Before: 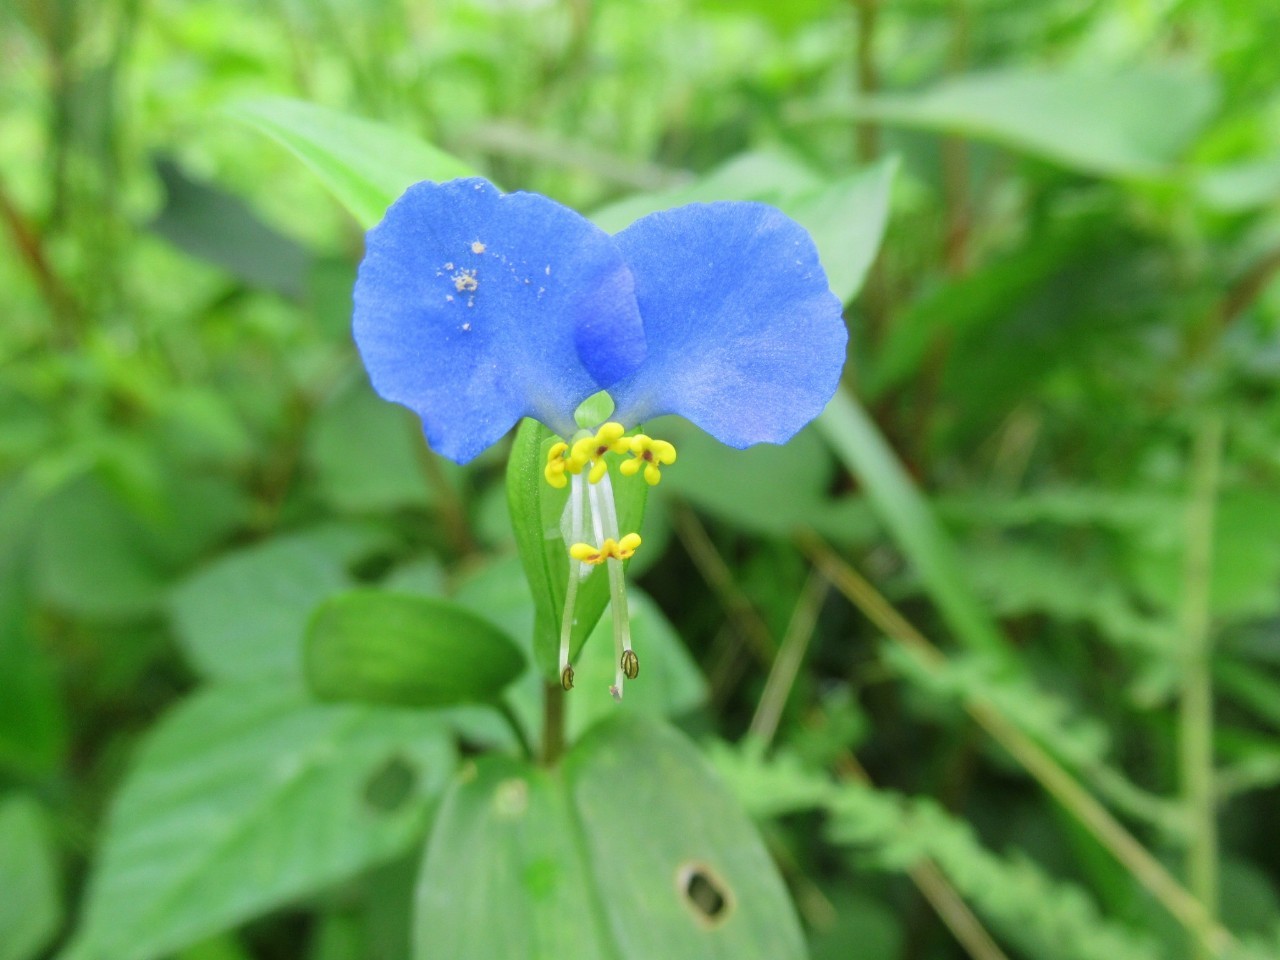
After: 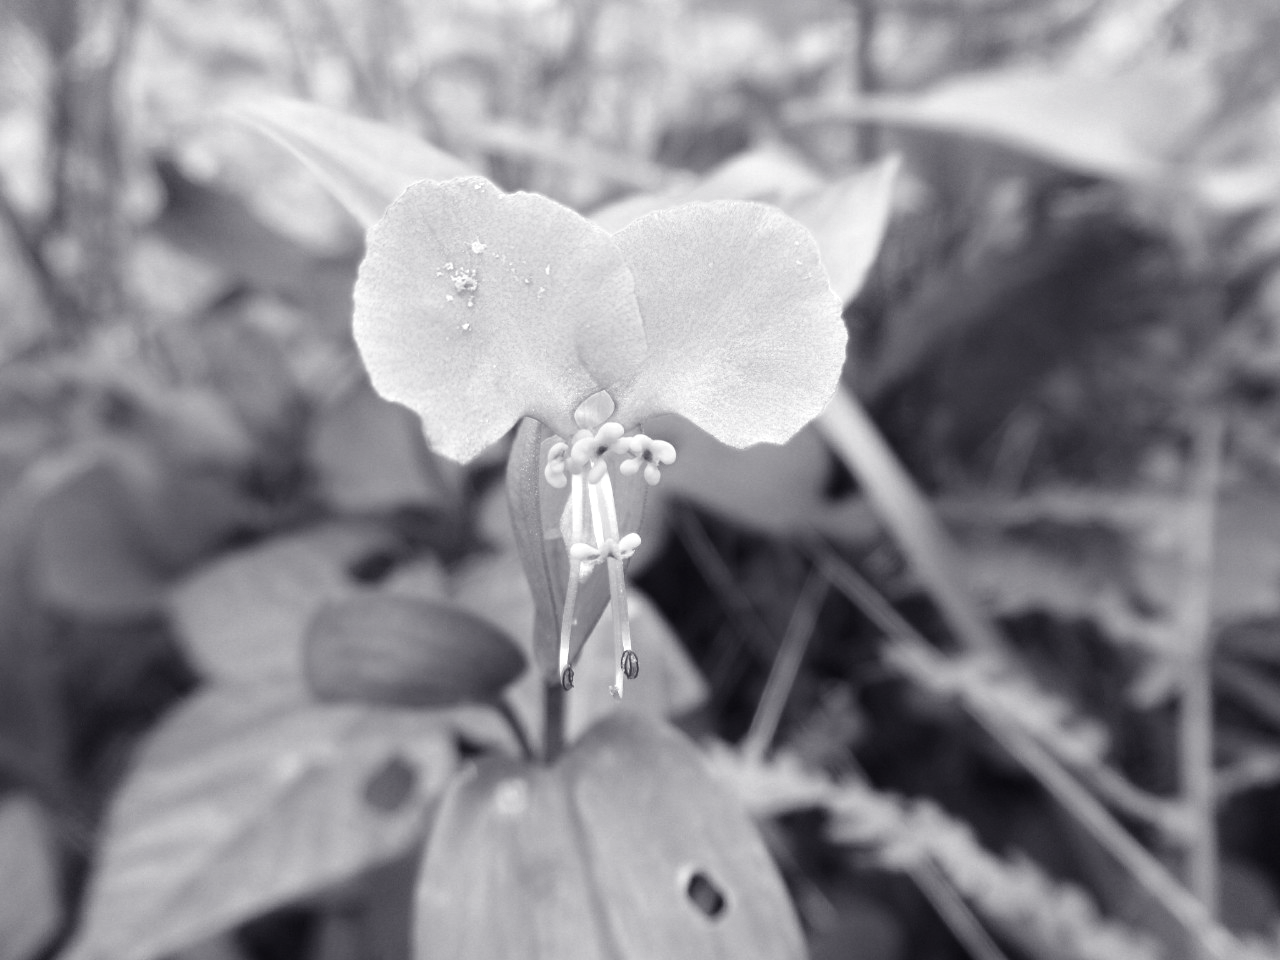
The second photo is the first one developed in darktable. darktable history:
tone equalizer: -8 EV 0.001 EV, -7 EV -0.002 EV, -6 EV 0.002 EV, -5 EV -0.03 EV, -4 EV -0.116 EV, -3 EV -0.169 EV, -2 EV 0.24 EV, -1 EV 0.702 EV, +0 EV 0.493 EV
color balance: gamma [0.9, 0.988, 0.975, 1.025], gain [1.05, 1, 1, 1]
color calibration: output gray [0.18, 0.41, 0.41, 0], gray › normalize channels true, illuminant same as pipeline (D50), adaptation XYZ, x 0.346, y 0.359, gamut compression 0
color balance rgb: perceptual saturation grading › global saturation 20%, perceptual saturation grading › highlights -25%, perceptual saturation grading › shadows 25%
white balance: emerald 1
